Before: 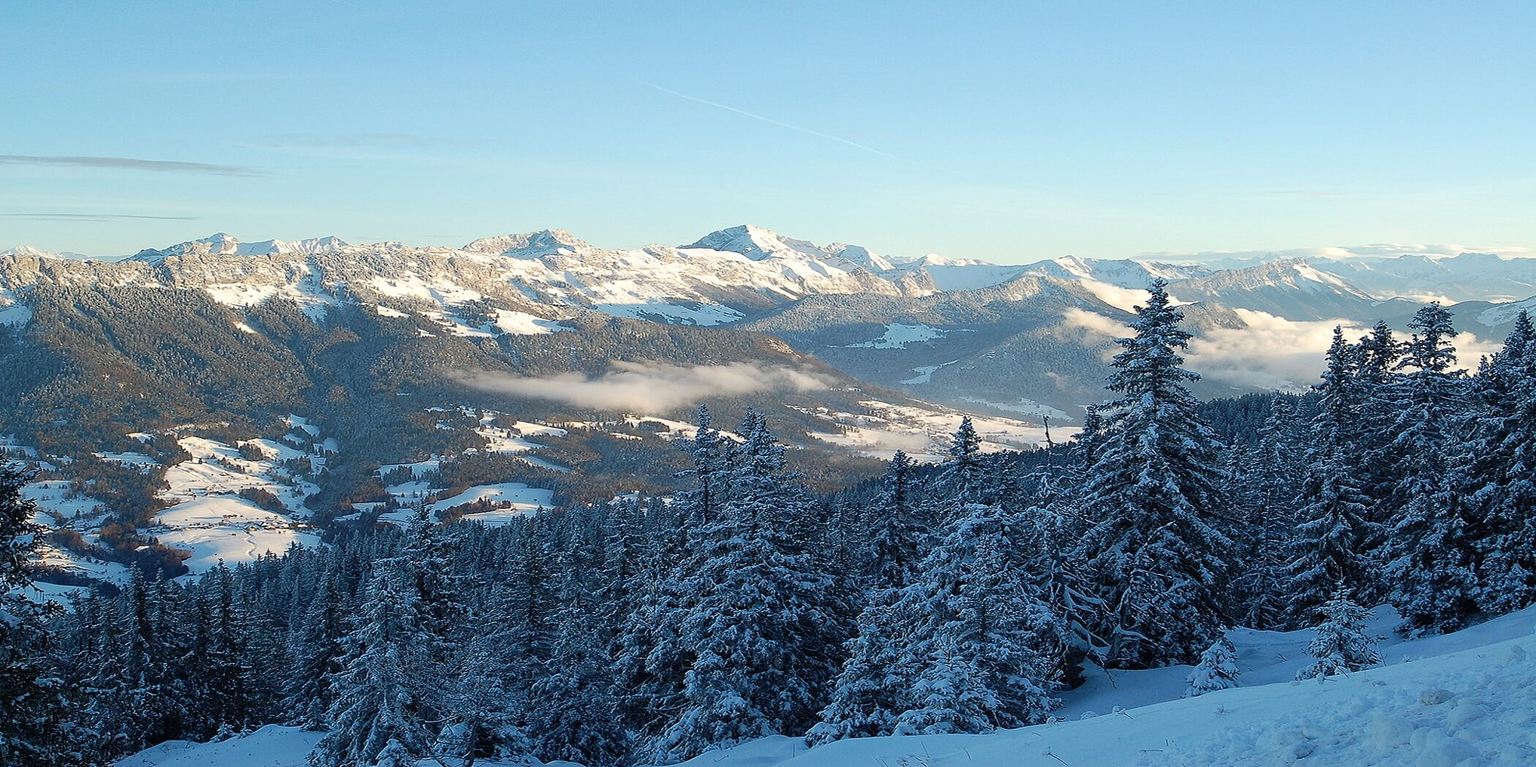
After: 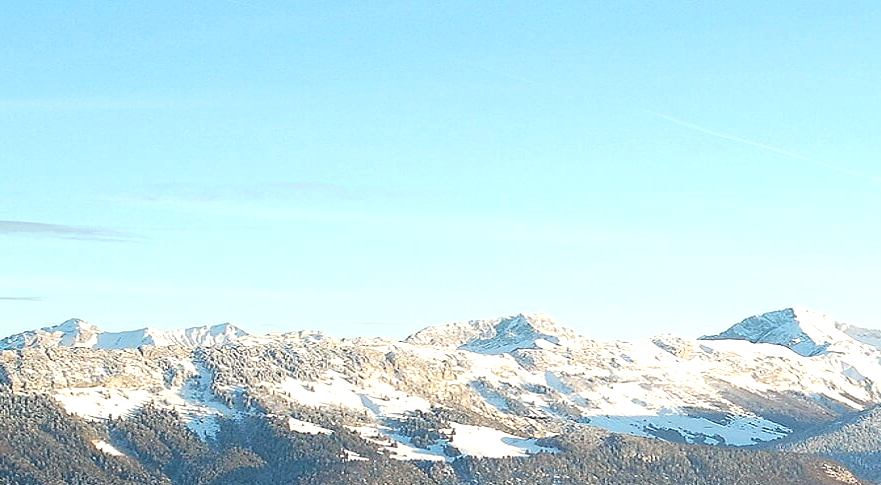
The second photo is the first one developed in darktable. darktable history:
exposure: black level correction 0, exposure 0.5 EV, compensate exposure bias true, compensate highlight preservation false
crop and rotate: left 10.817%, top 0.062%, right 47.194%, bottom 53.626%
